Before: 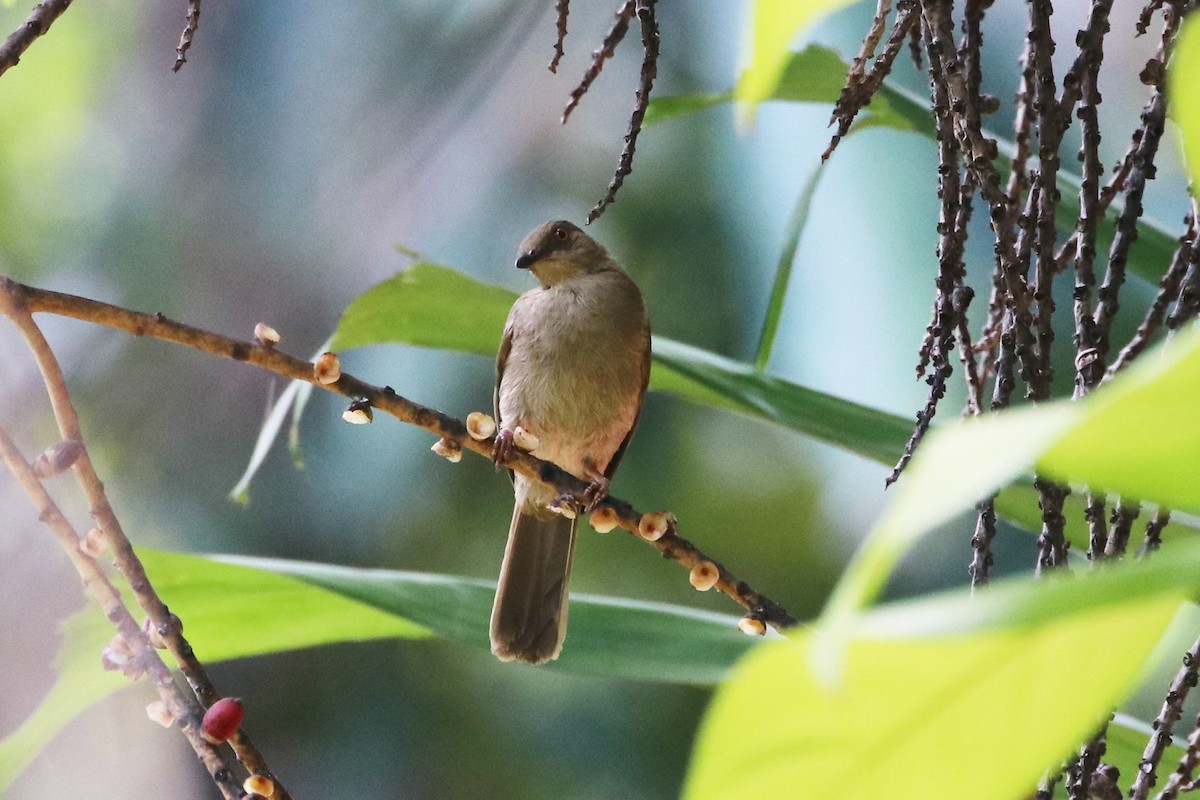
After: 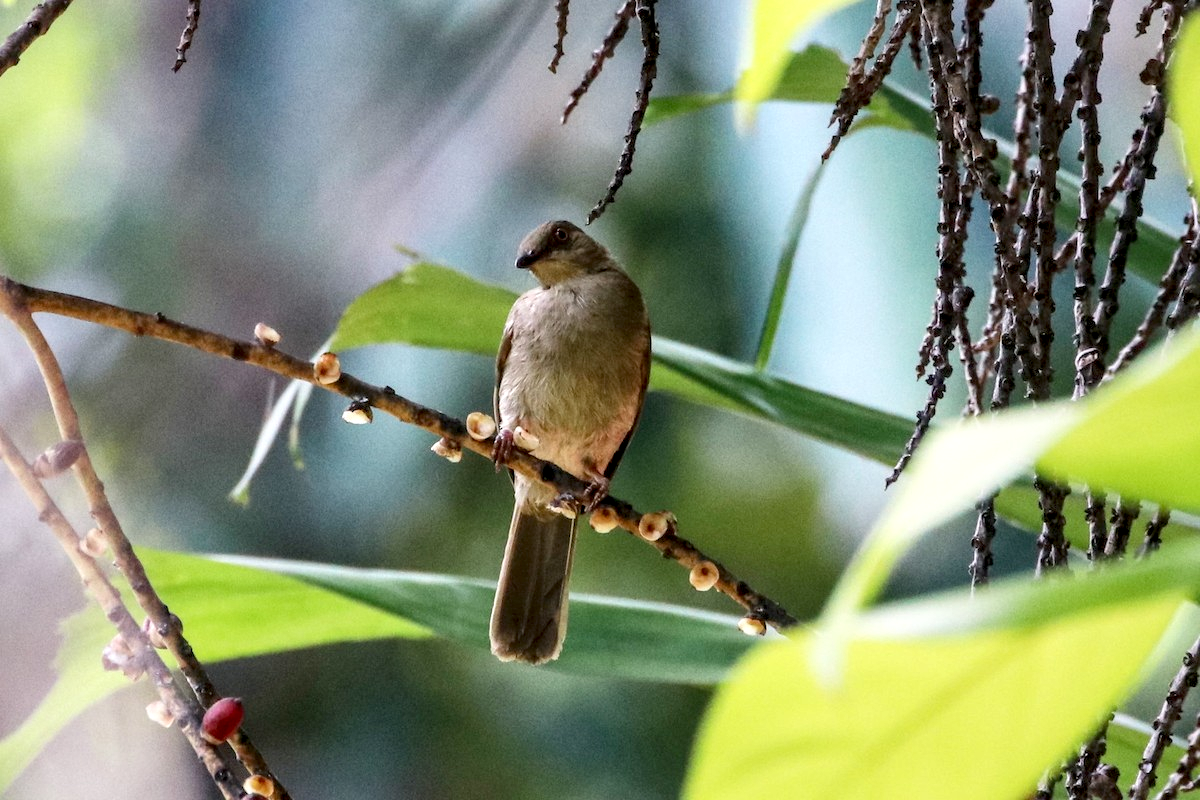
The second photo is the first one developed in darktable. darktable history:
levels: levels [0, 0.492, 0.984]
local contrast: detail 144%
exposure: black level correction 0.009, exposure 0.015 EV, compensate highlight preservation false
